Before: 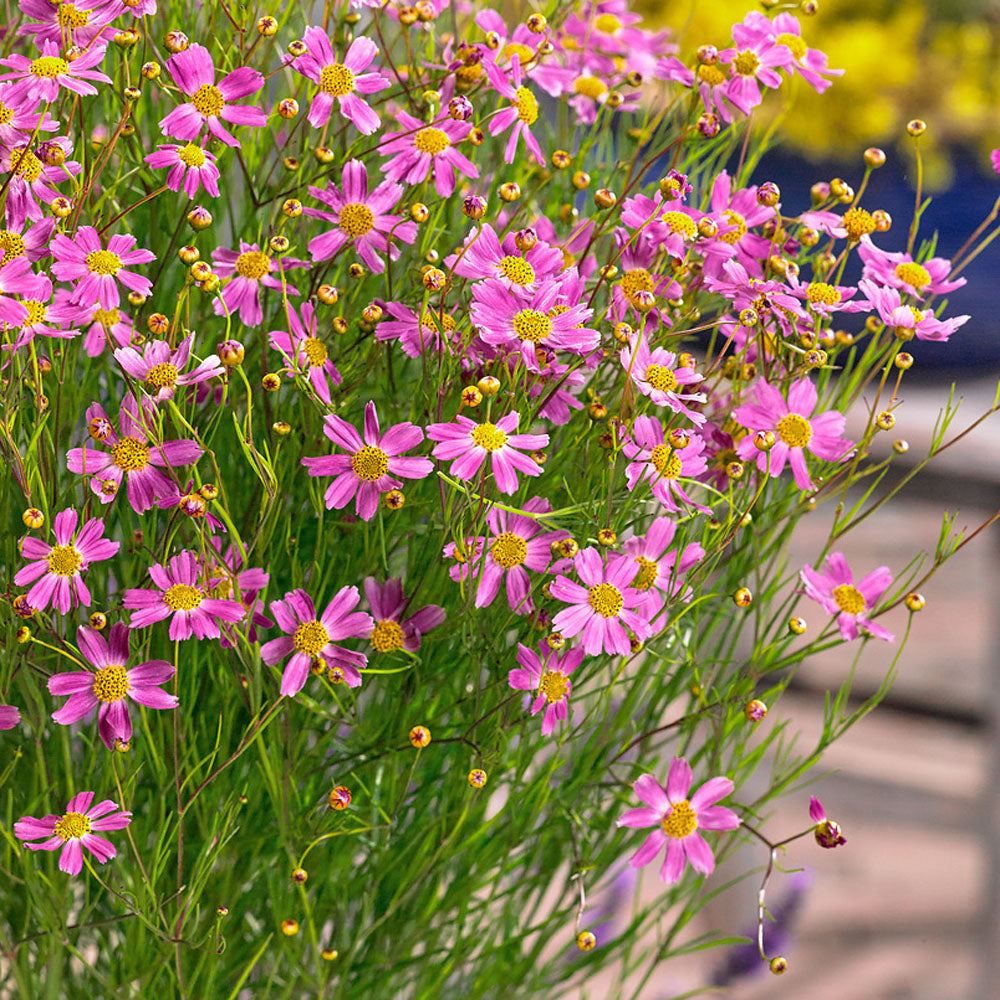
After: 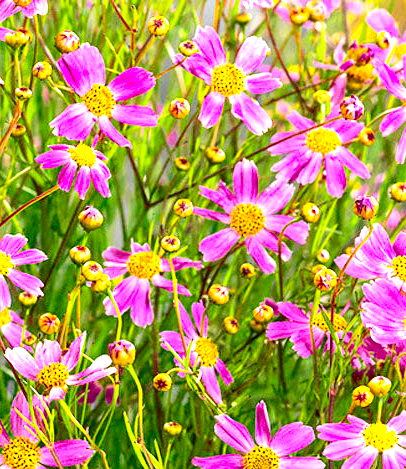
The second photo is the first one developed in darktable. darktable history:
crop and rotate: left 10.987%, top 0.076%, right 48.356%, bottom 53.003%
local contrast: highlights 106%, shadows 100%, detail 119%, midtone range 0.2
contrast brightness saturation: contrast 0.173, saturation 0.301
exposure: black level correction 0, exposure 0.899 EV, compensate highlight preservation false
